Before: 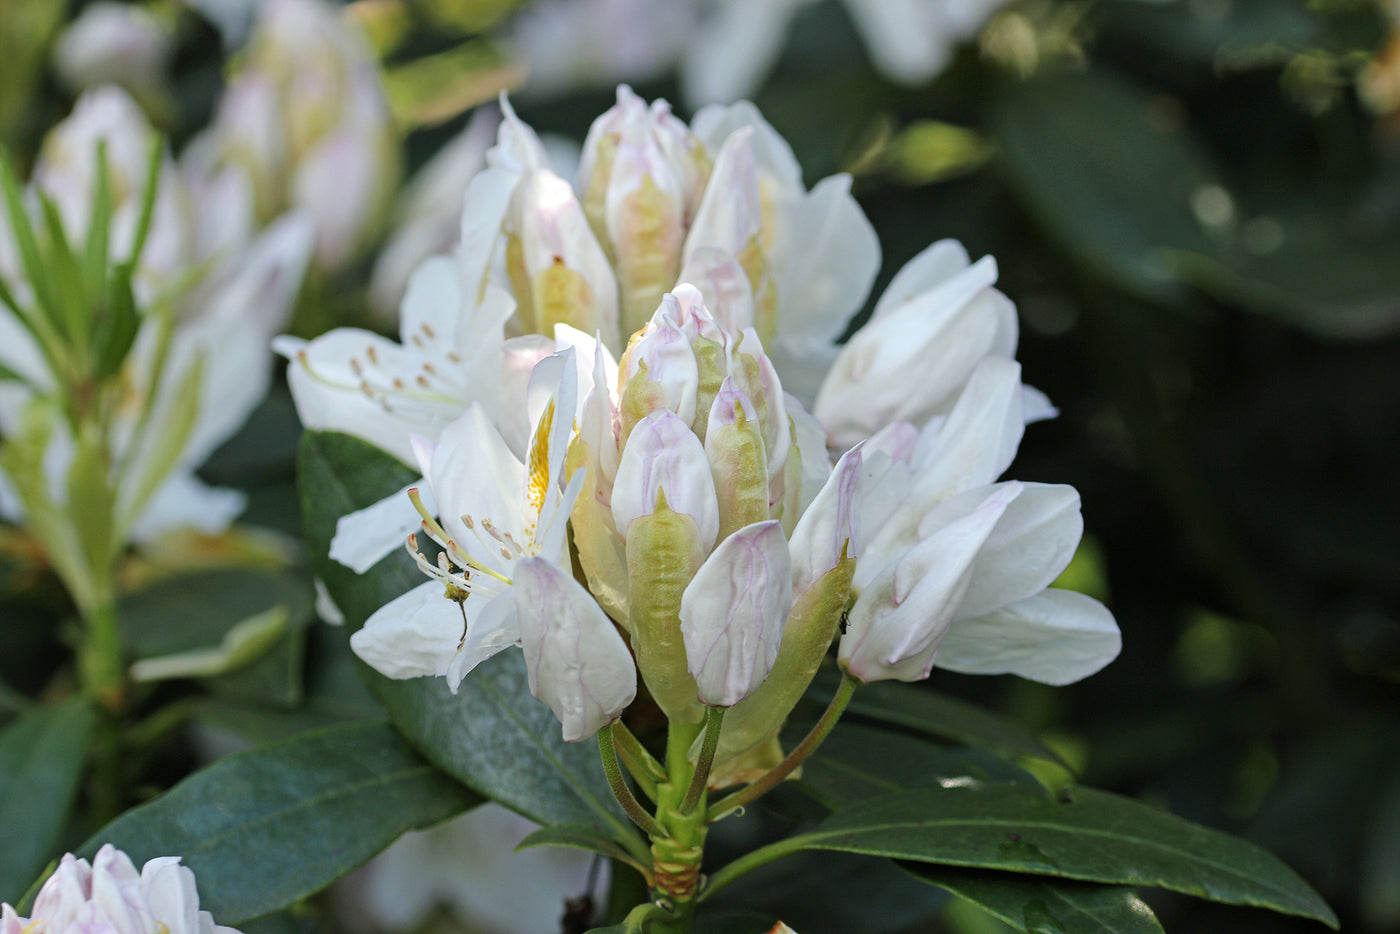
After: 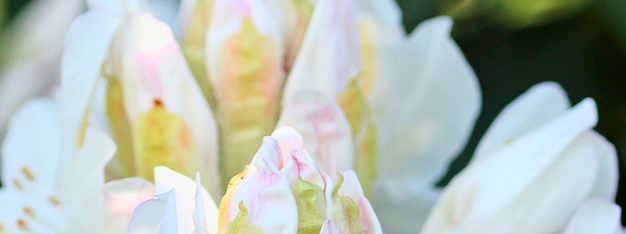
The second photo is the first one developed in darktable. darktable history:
tone curve: curves: ch0 [(0, 0) (0.091, 0.075) (0.409, 0.457) (0.733, 0.82) (0.844, 0.908) (0.909, 0.942) (1, 0.973)]; ch1 [(0, 0) (0.437, 0.404) (0.5, 0.5) (0.529, 0.556) (0.58, 0.606) (0.616, 0.654) (1, 1)]; ch2 [(0, 0) (0.442, 0.415) (0.5, 0.5) (0.535, 0.557) (0.585, 0.62) (1, 1)], color space Lab, independent channels, preserve colors none
crop: left 28.64%, top 16.832%, right 26.637%, bottom 58.055%
